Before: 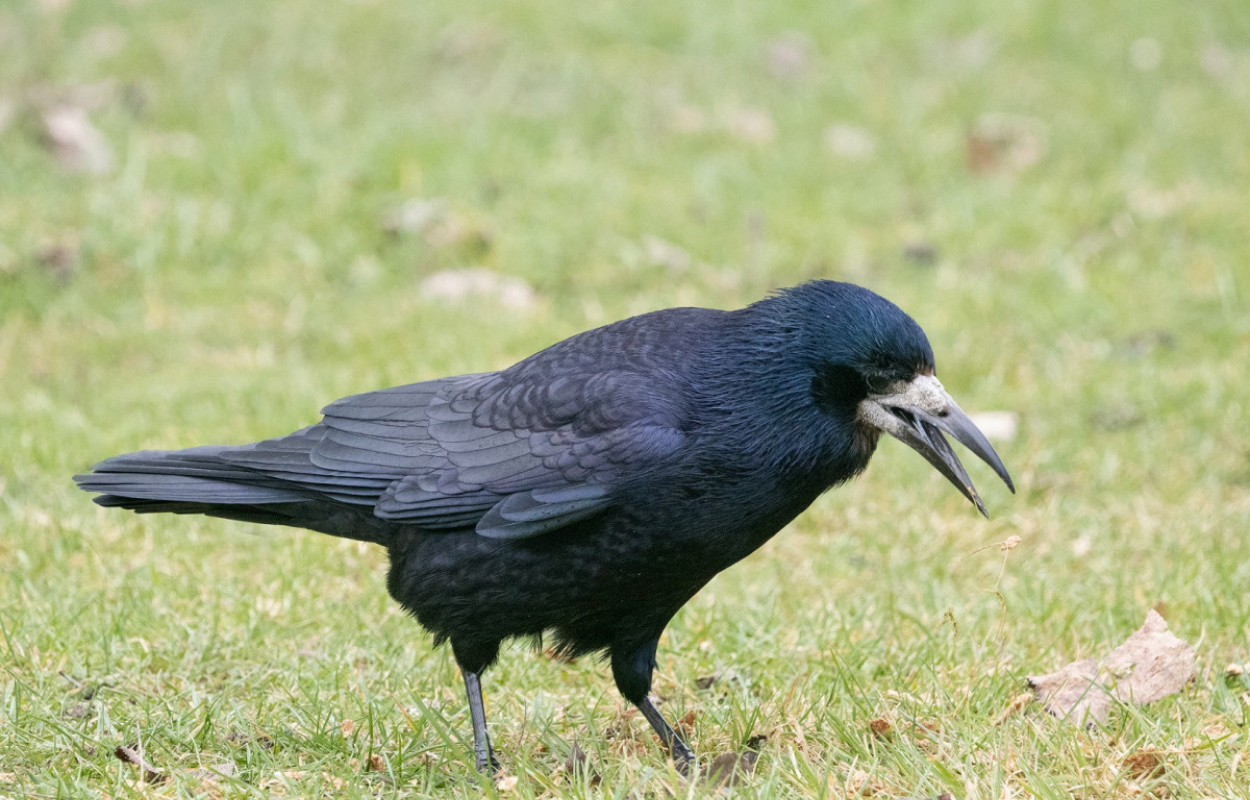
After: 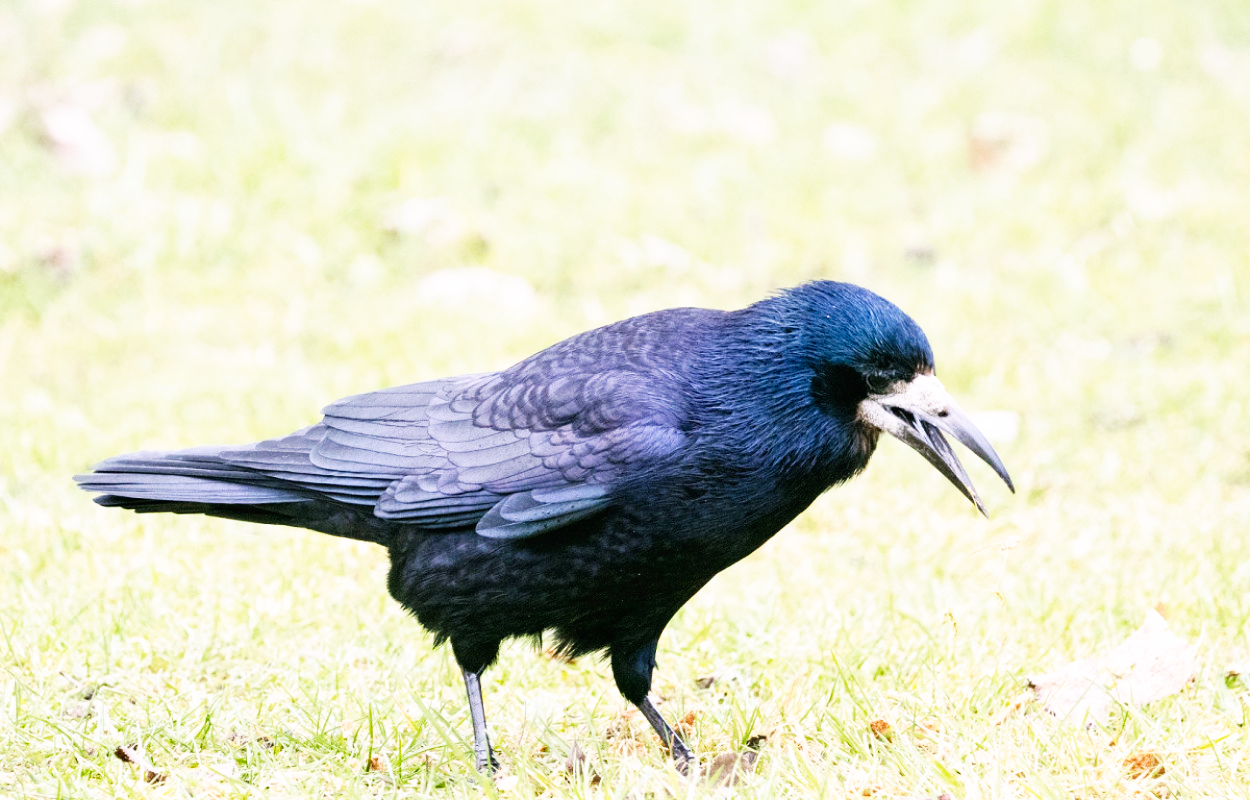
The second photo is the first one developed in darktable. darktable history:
base curve: curves: ch0 [(0, 0) (0.007, 0.004) (0.027, 0.03) (0.046, 0.07) (0.207, 0.54) (0.442, 0.872) (0.673, 0.972) (1, 1)], preserve colors none
white balance: red 1.05, blue 1.072
